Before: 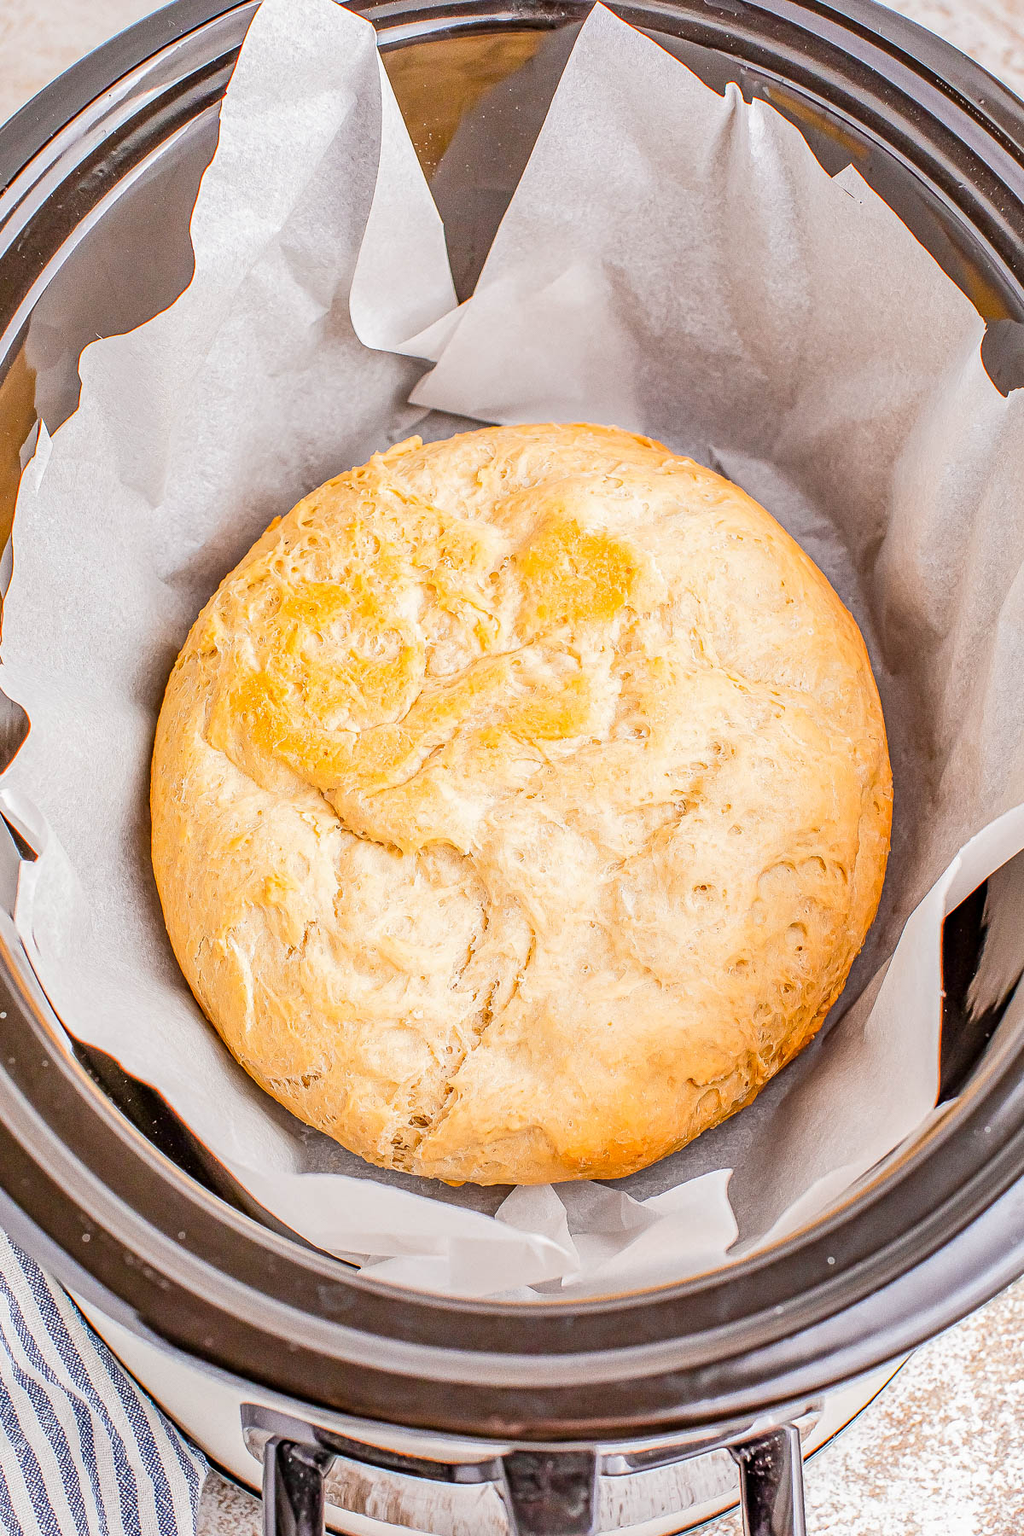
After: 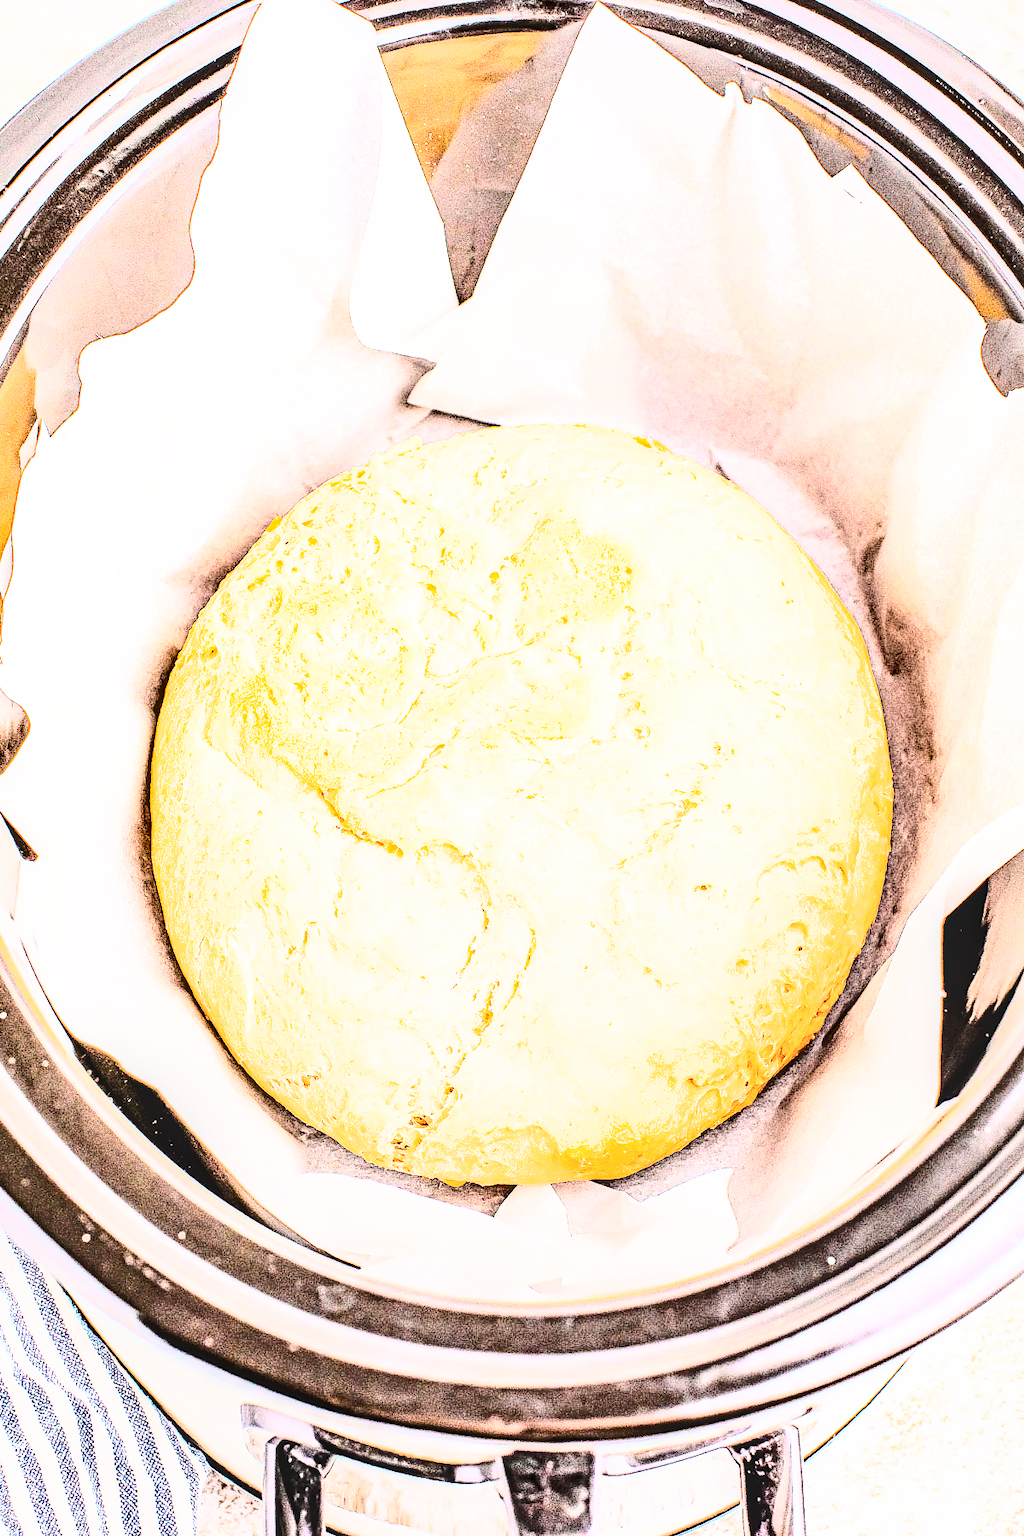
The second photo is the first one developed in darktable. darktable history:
shadows and highlights: shadows 60, soften with gaussian
contrast brightness saturation: contrast 0.25, saturation -0.31
rgb curve: curves: ch0 [(0, 0) (0.21, 0.15) (0.24, 0.21) (0.5, 0.75) (0.75, 0.96) (0.89, 0.99) (1, 1)]; ch1 [(0, 0.02) (0.21, 0.13) (0.25, 0.2) (0.5, 0.67) (0.75, 0.9) (0.89, 0.97) (1, 1)]; ch2 [(0, 0.02) (0.21, 0.13) (0.25, 0.2) (0.5, 0.67) (0.75, 0.9) (0.89, 0.97) (1, 1)], compensate middle gray true
exposure: exposure 0.935 EV, compensate highlight preservation false
local contrast: on, module defaults
